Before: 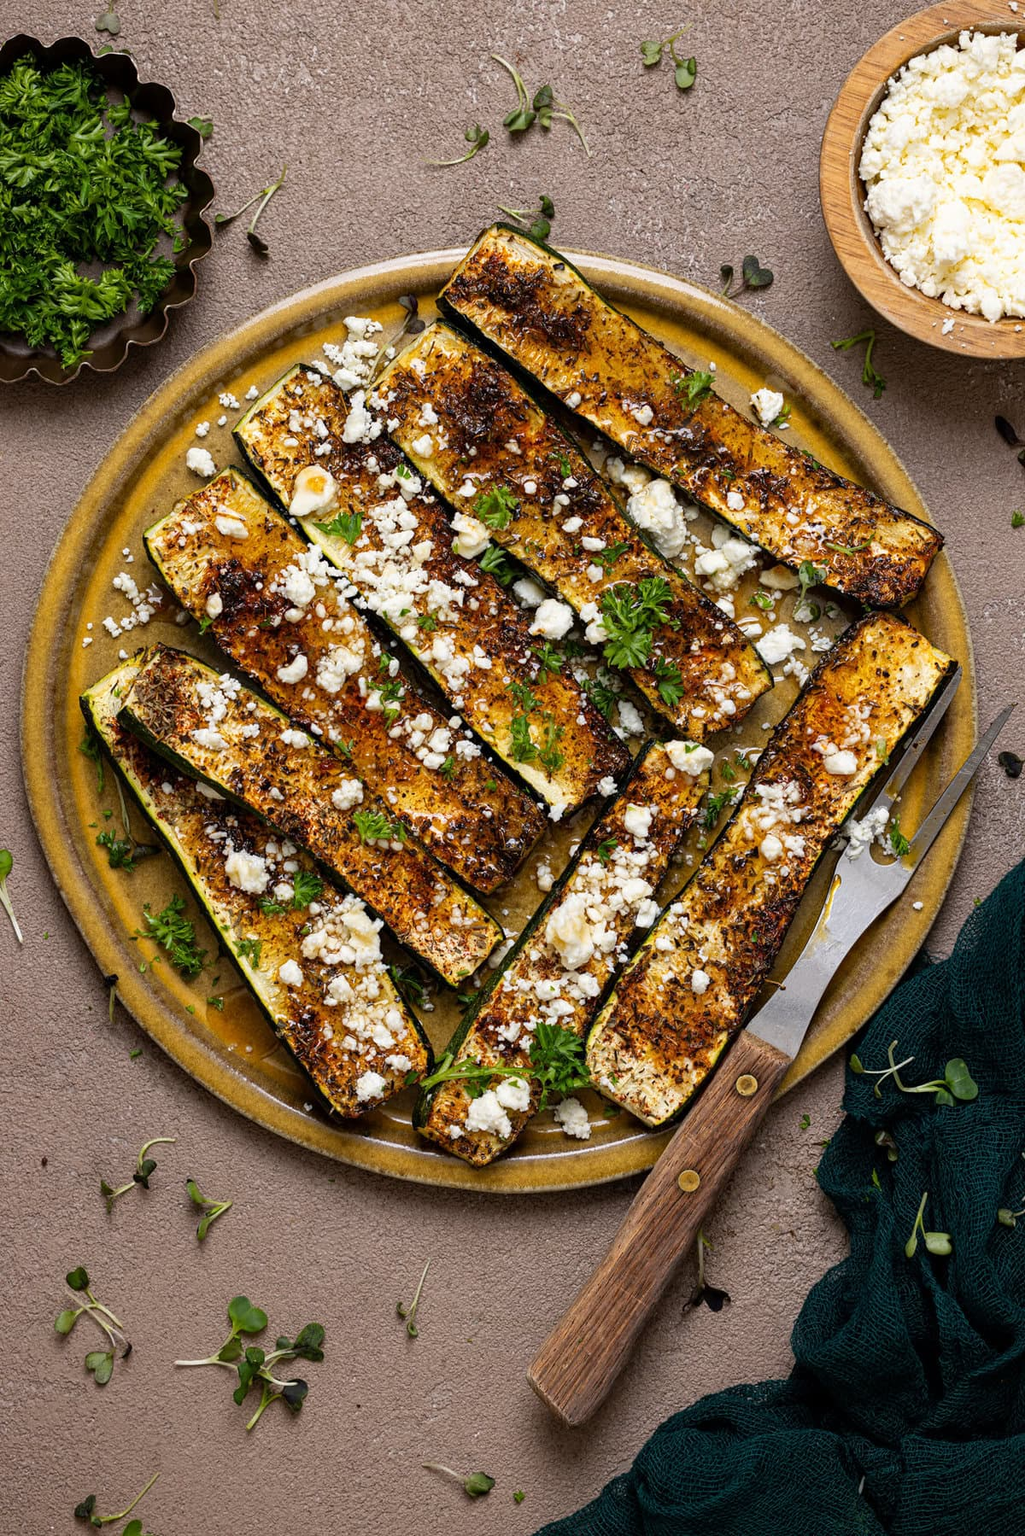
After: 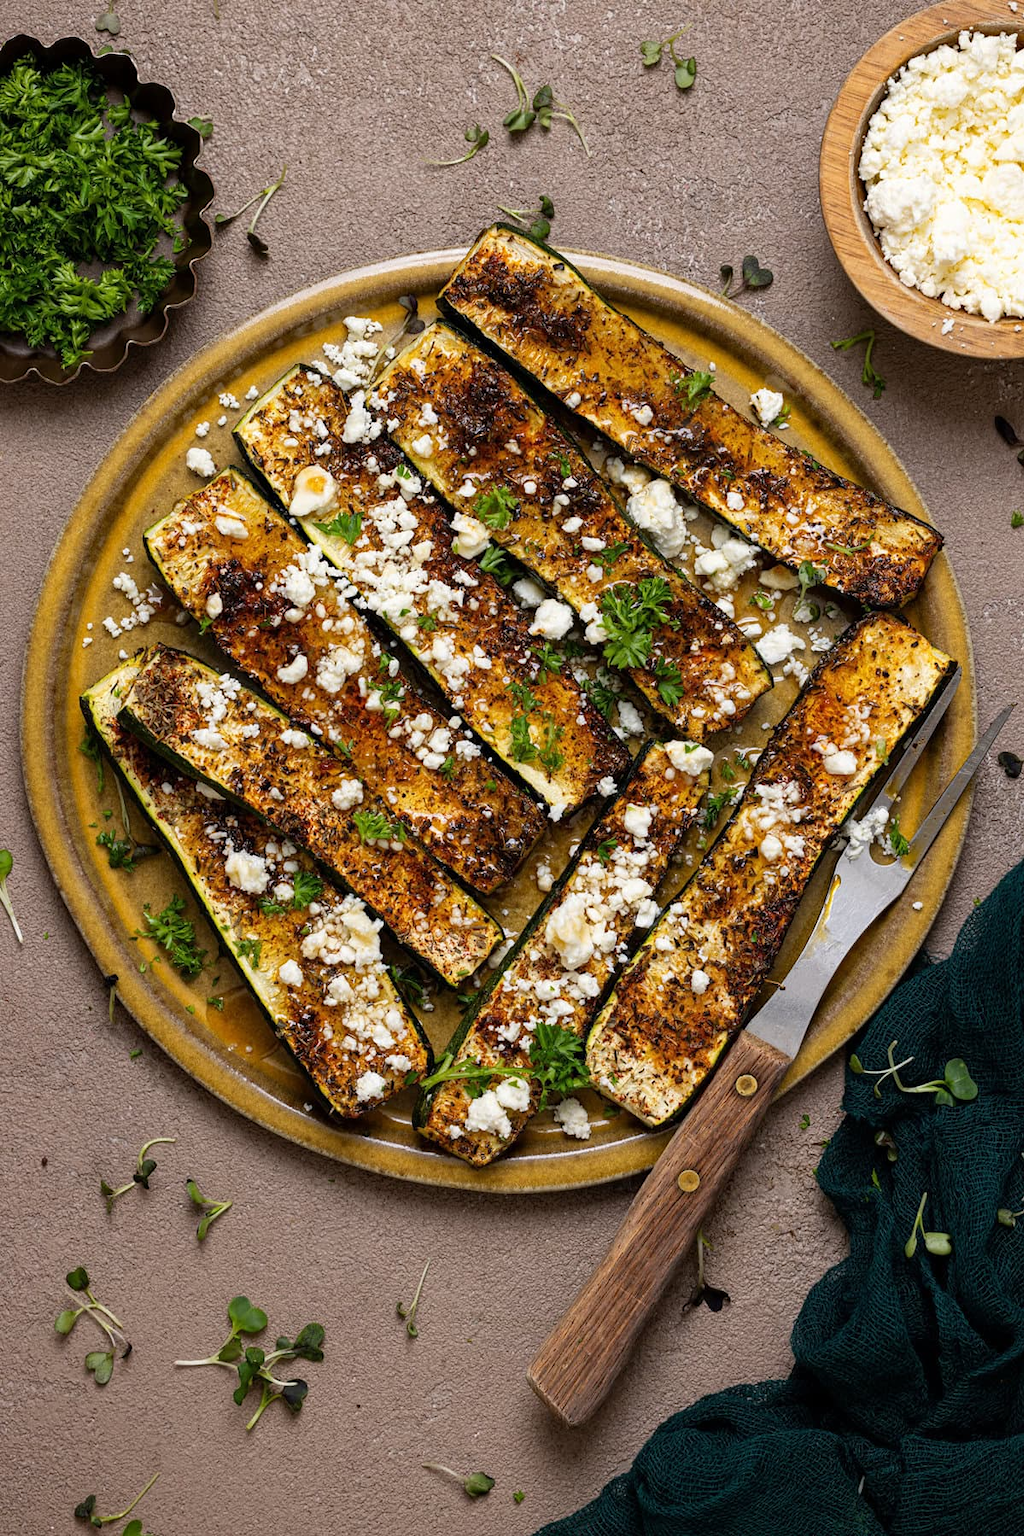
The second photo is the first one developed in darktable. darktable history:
tone equalizer: mask exposure compensation -0.508 EV
